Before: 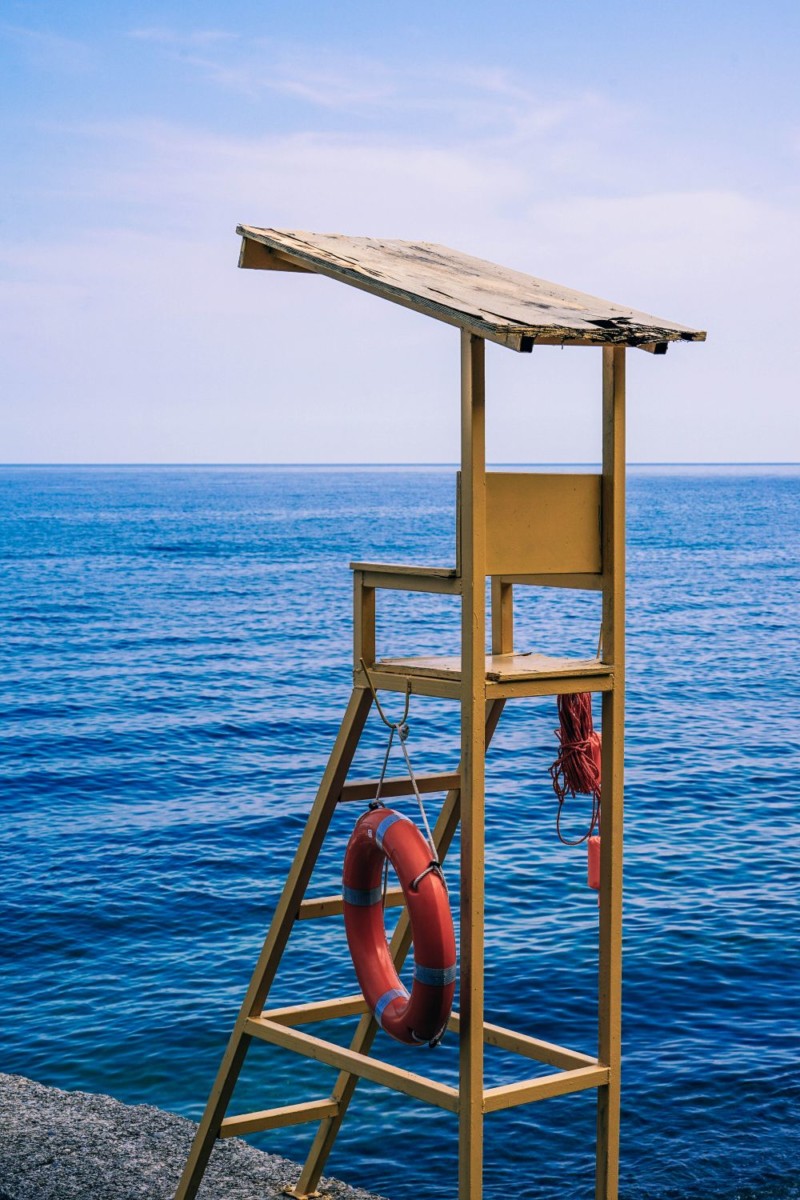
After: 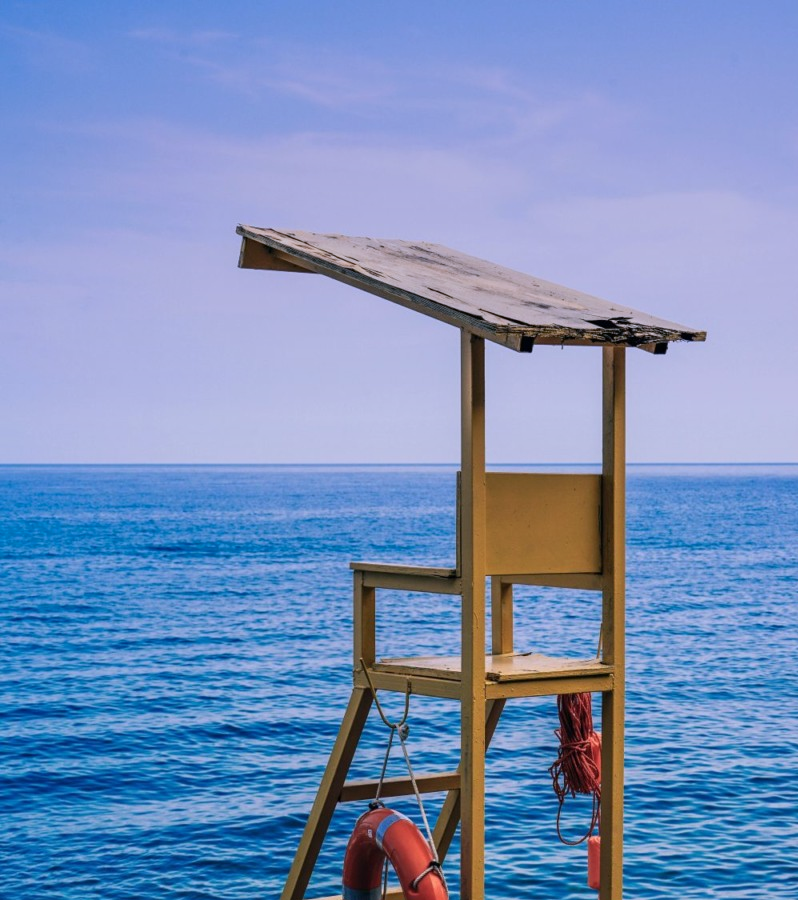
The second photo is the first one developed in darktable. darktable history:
crop: bottom 24.967%
graduated density: hue 238.83°, saturation 50%
